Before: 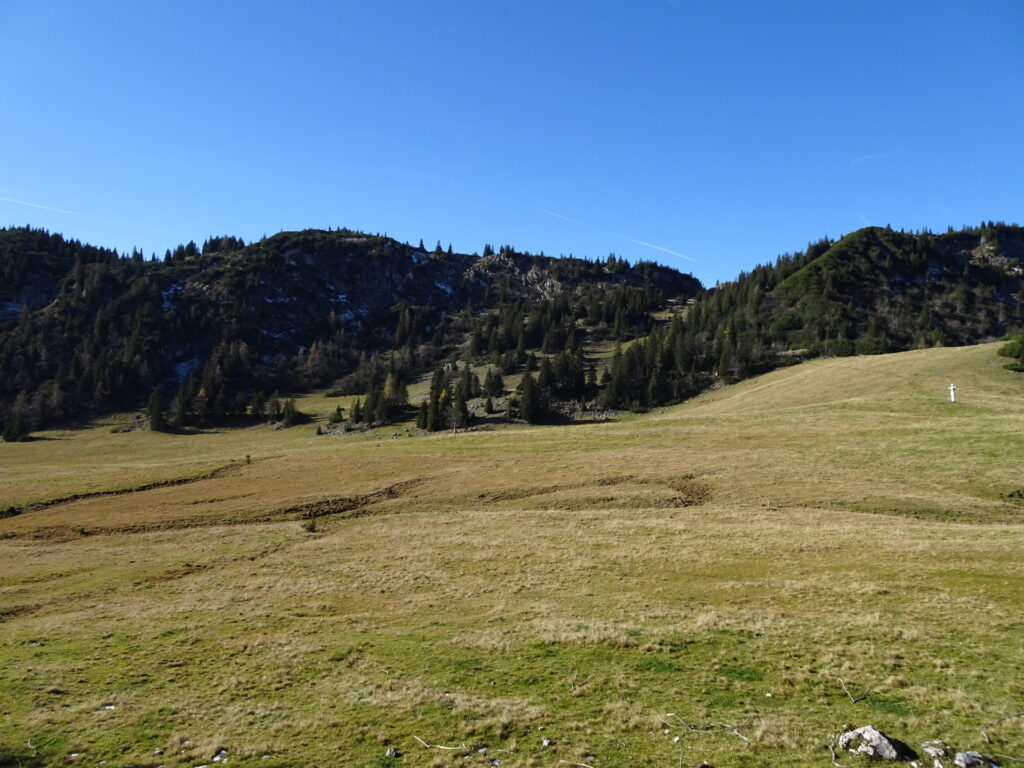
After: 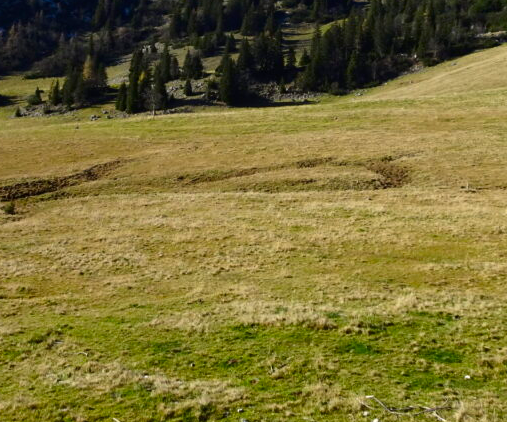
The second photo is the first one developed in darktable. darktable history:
crop: left 29.45%, top 41.492%, right 21.011%, bottom 3.486%
contrast brightness saturation: contrast 0.159, saturation 0.32
